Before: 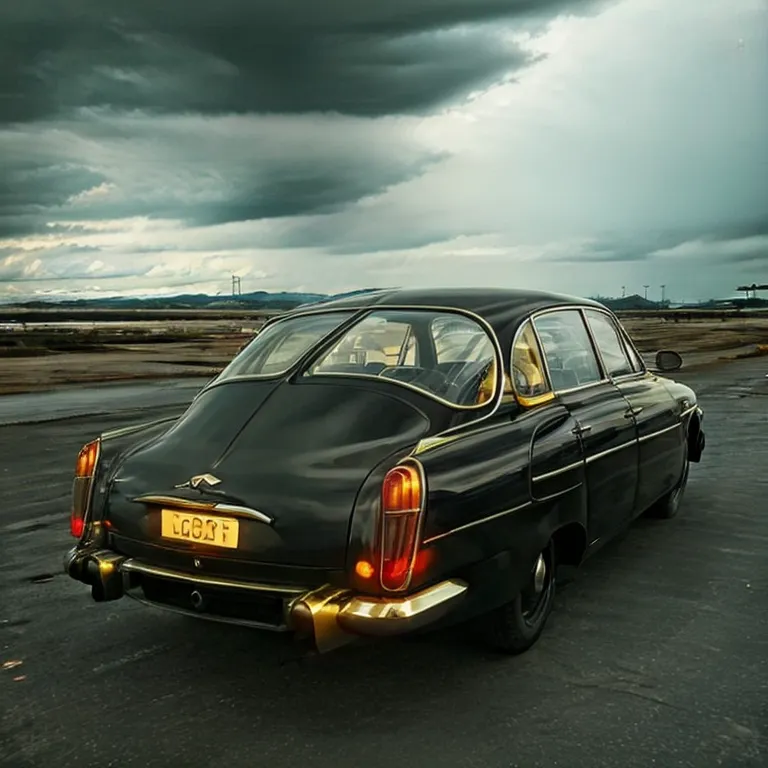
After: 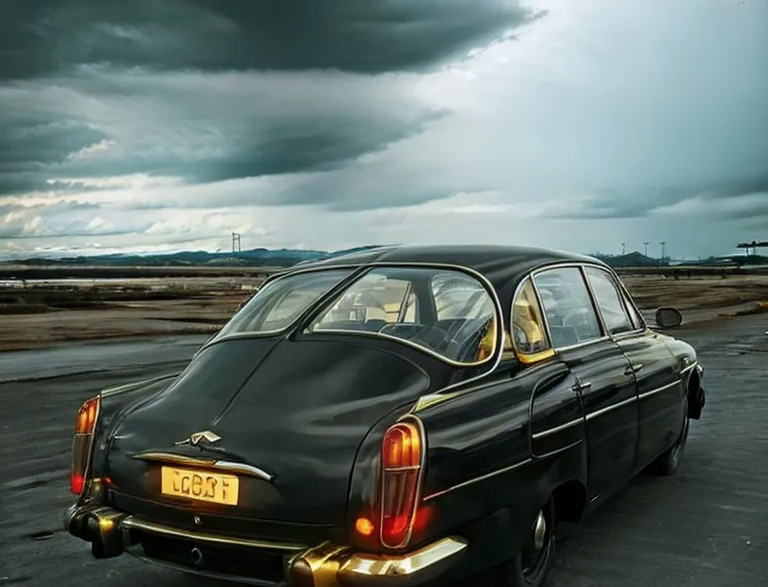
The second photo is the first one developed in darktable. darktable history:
crop: top 5.632%, bottom 17.814%
color calibration: illuminant as shot in camera, x 0.358, y 0.373, temperature 4628.91 K
